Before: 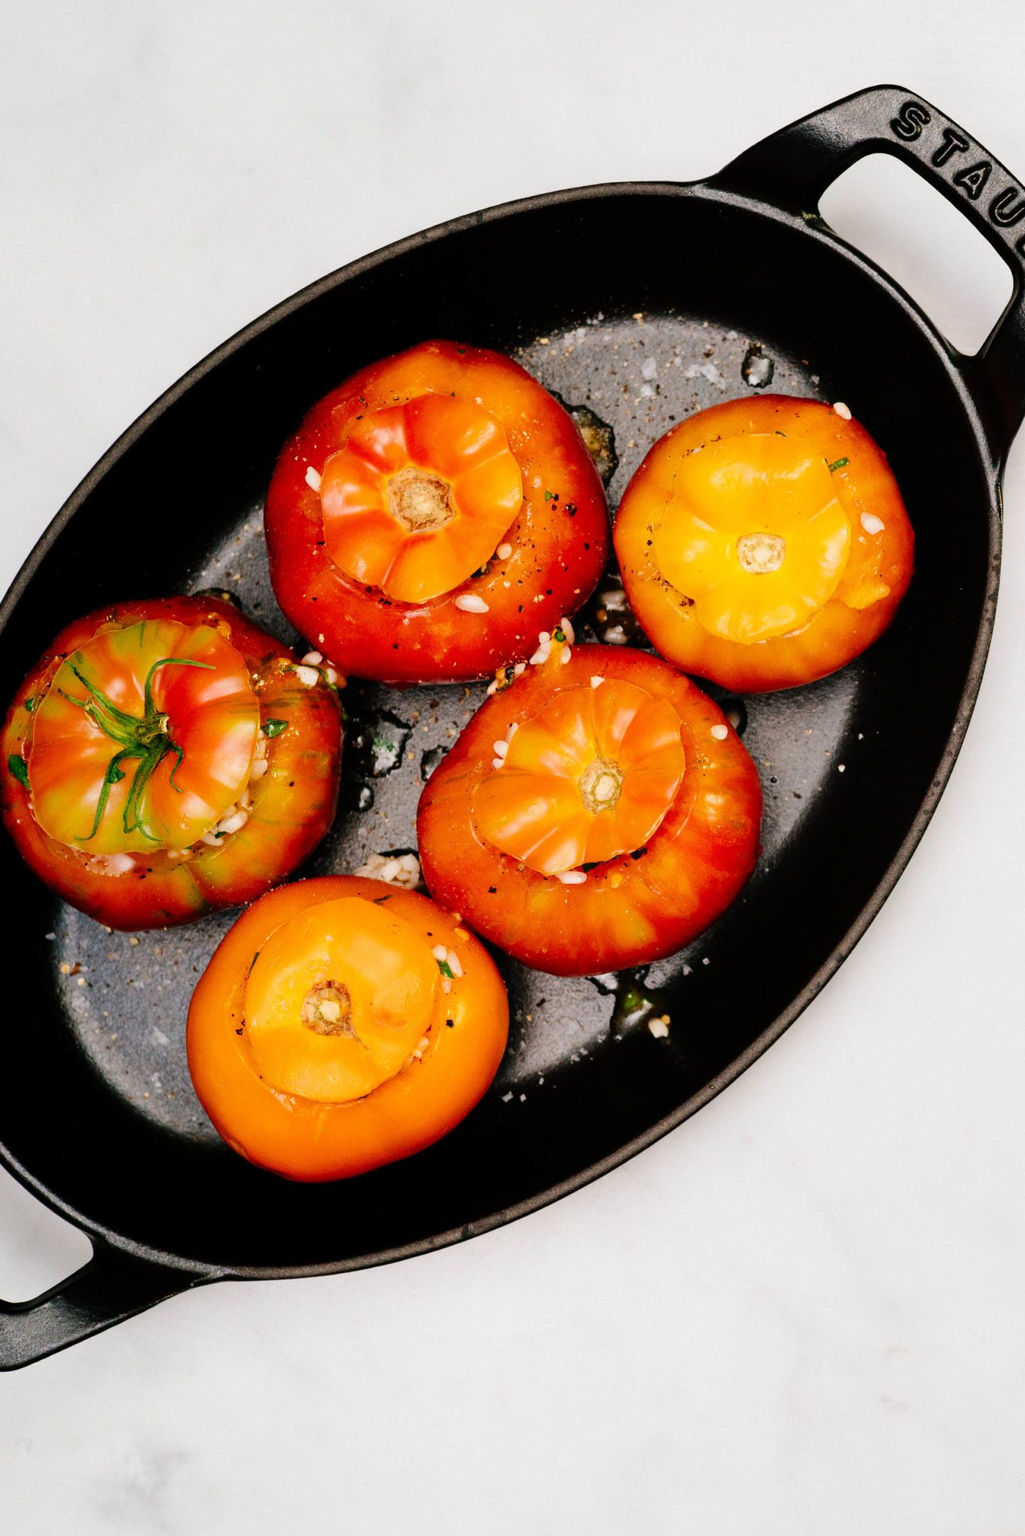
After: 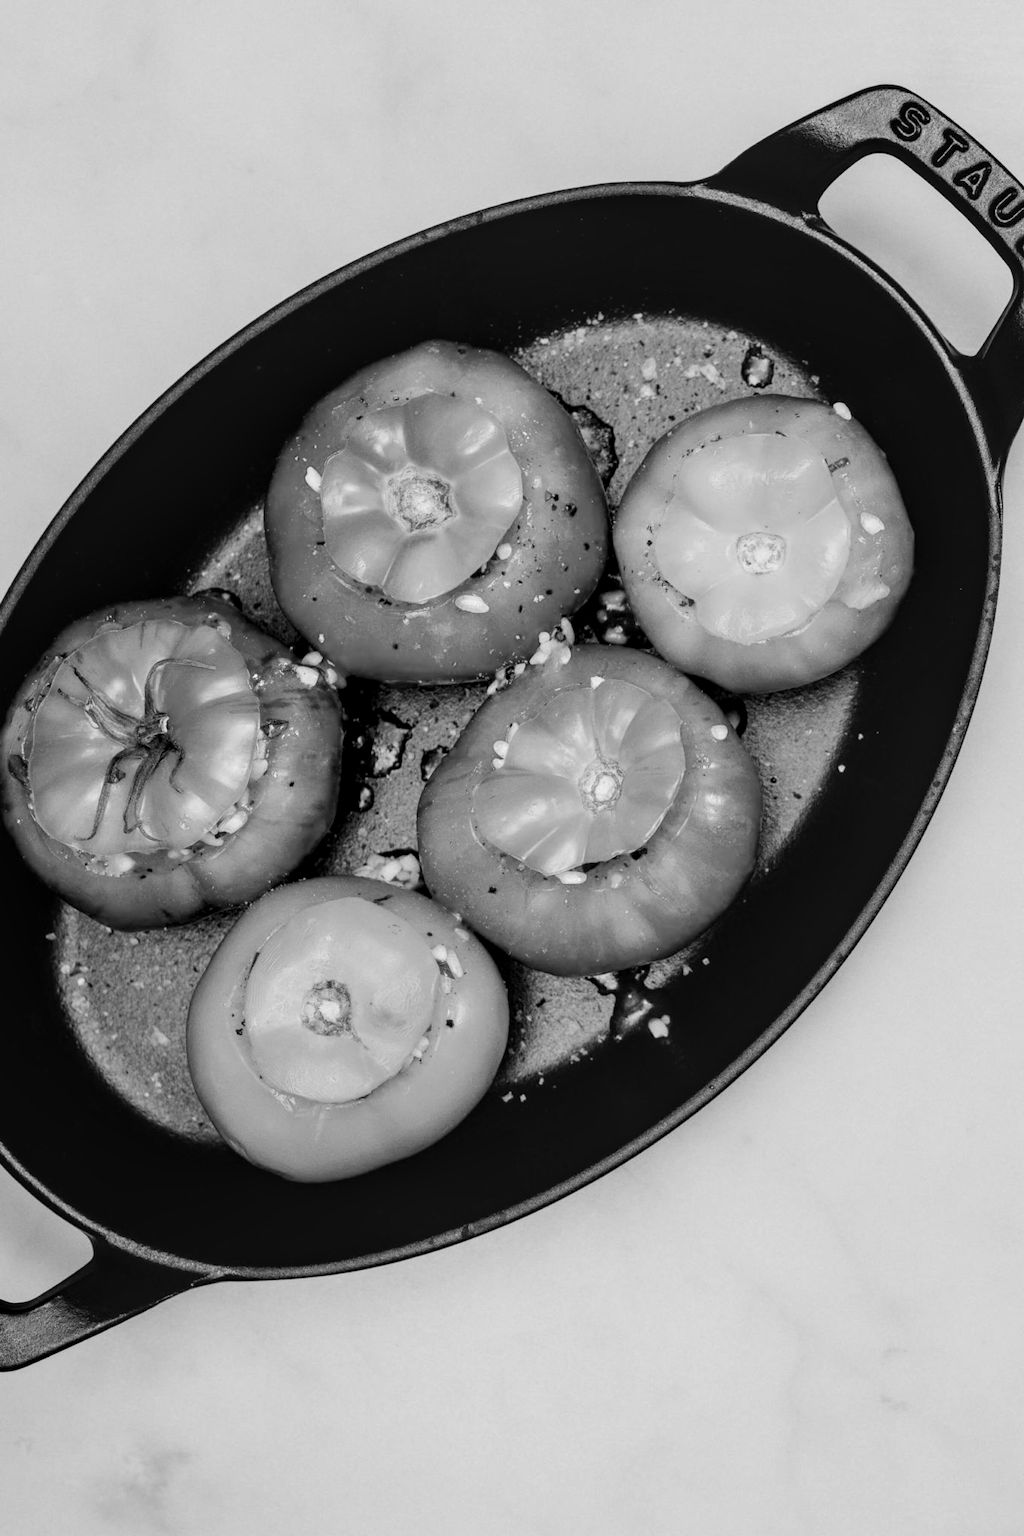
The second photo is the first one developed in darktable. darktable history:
monochrome: a 73.58, b 64.21
local contrast: on, module defaults
